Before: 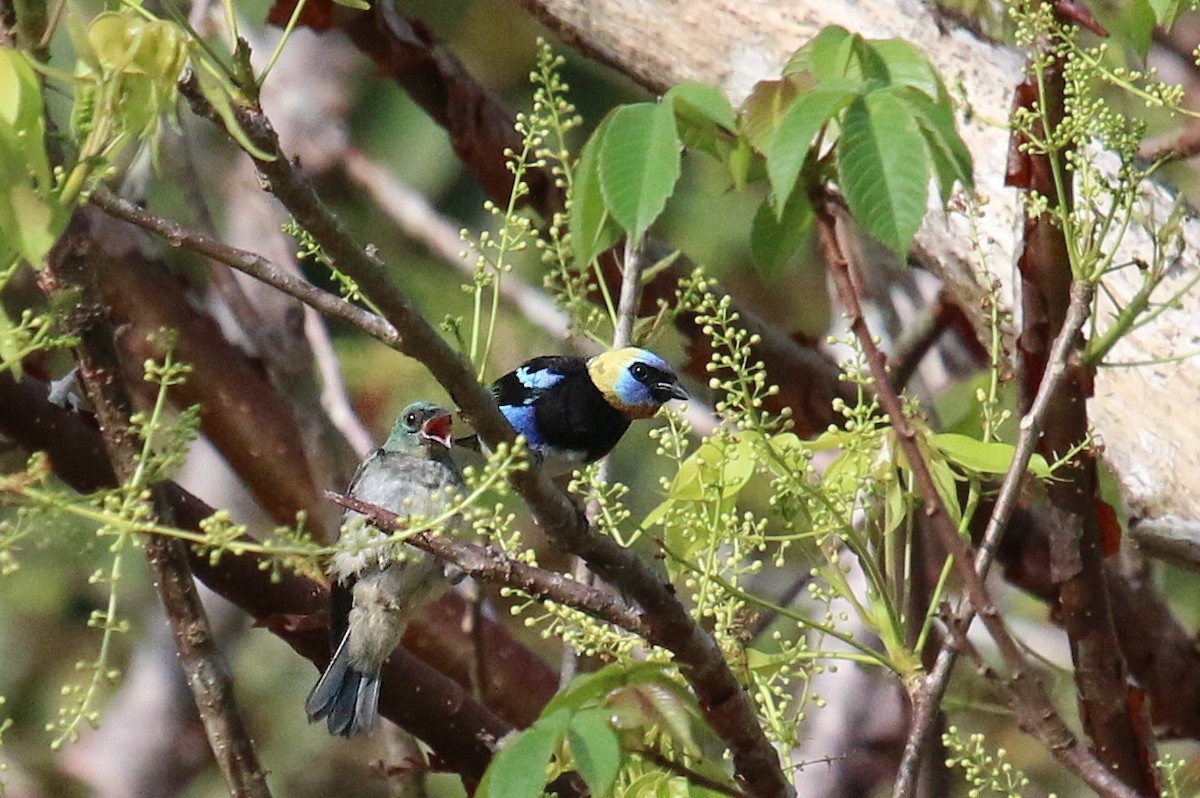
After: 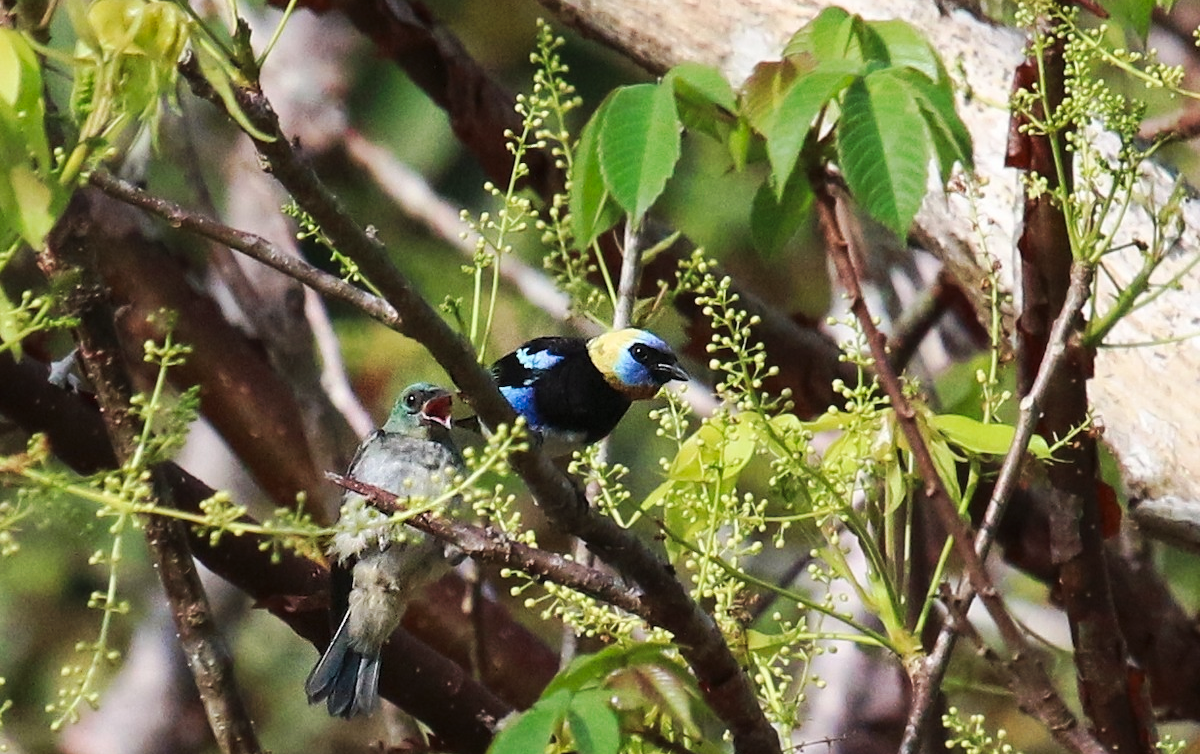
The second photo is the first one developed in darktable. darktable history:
tone curve: curves: ch0 [(0, 0) (0.003, 0.003) (0.011, 0.011) (0.025, 0.022) (0.044, 0.039) (0.069, 0.055) (0.1, 0.074) (0.136, 0.101) (0.177, 0.134) (0.224, 0.171) (0.277, 0.216) (0.335, 0.277) (0.399, 0.345) (0.468, 0.427) (0.543, 0.526) (0.623, 0.636) (0.709, 0.731) (0.801, 0.822) (0.898, 0.917) (1, 1)], preserve colors none
crop and rotate: top 2.479%, bottom 3.018%
